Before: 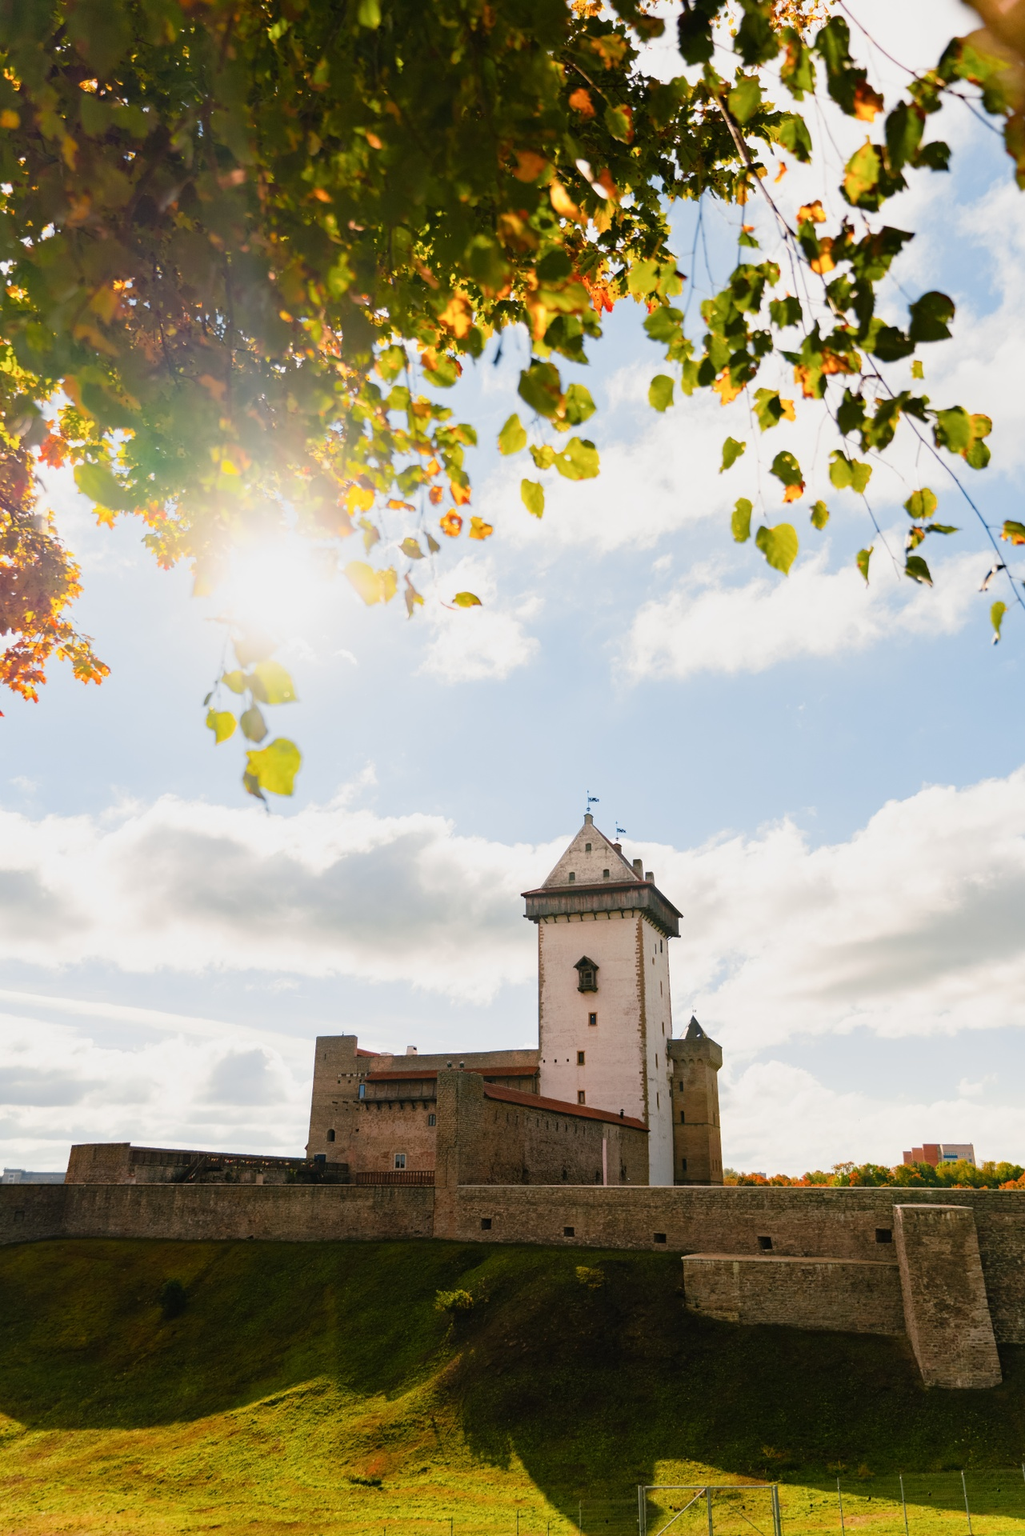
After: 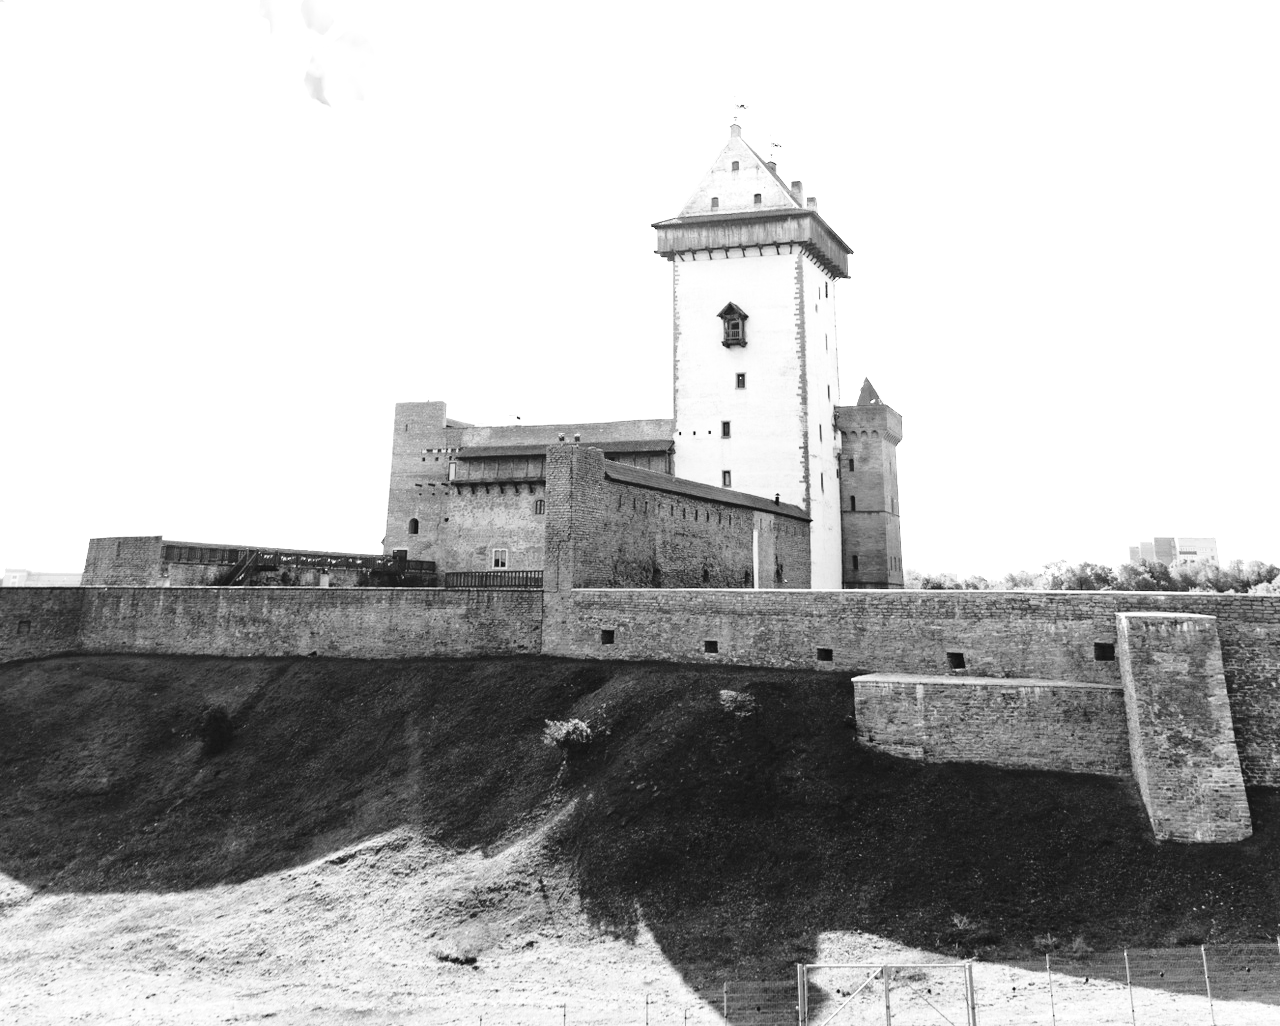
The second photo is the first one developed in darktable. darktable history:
crop and rotate: top 46.521%, right 0.05%
exposure: black level correction 0, exposure 1.503 EV, compensate highlight preservation false
base curve: curves: ch0 [(0, 0) (0.028, 0.03) (0.121, 0.232) (0.46, 0.748) (0.859, 0.968) (1, 1)], preserve colors none
color calibration: output gray [0.22, 0.42, 0.37, 0], gray › normalize channels true, illuminant same as pipeline (D50), adaptation XYZ, x 0.346, y 0.358, temperature 5002.85 K, gamut compression 0.016
